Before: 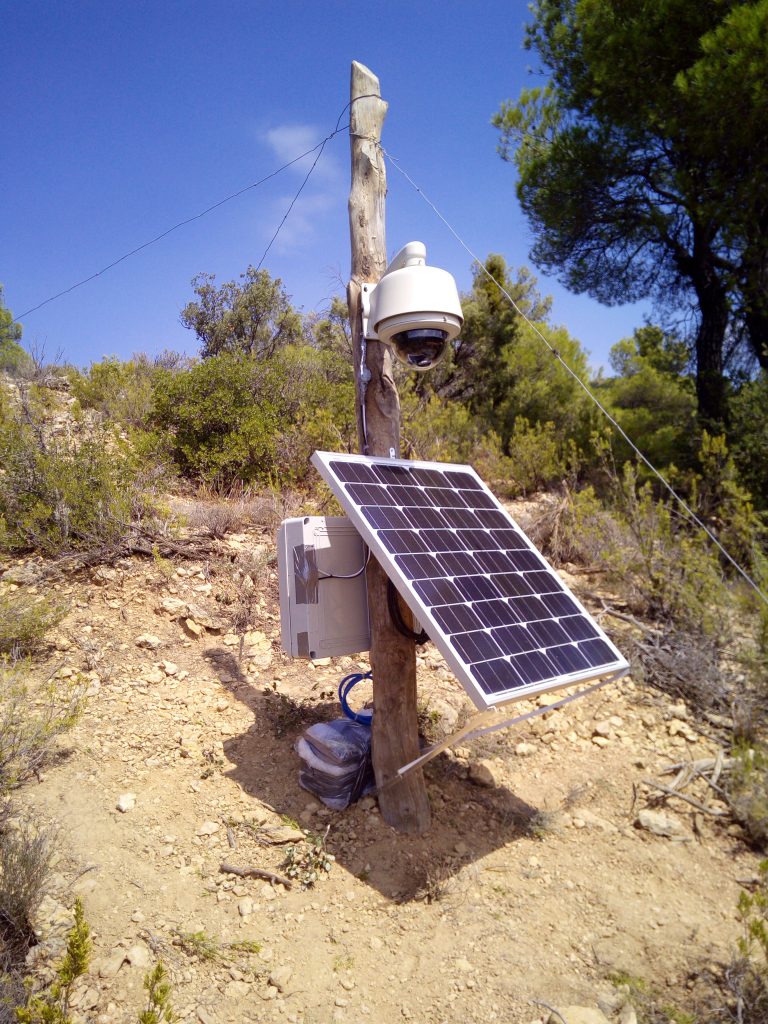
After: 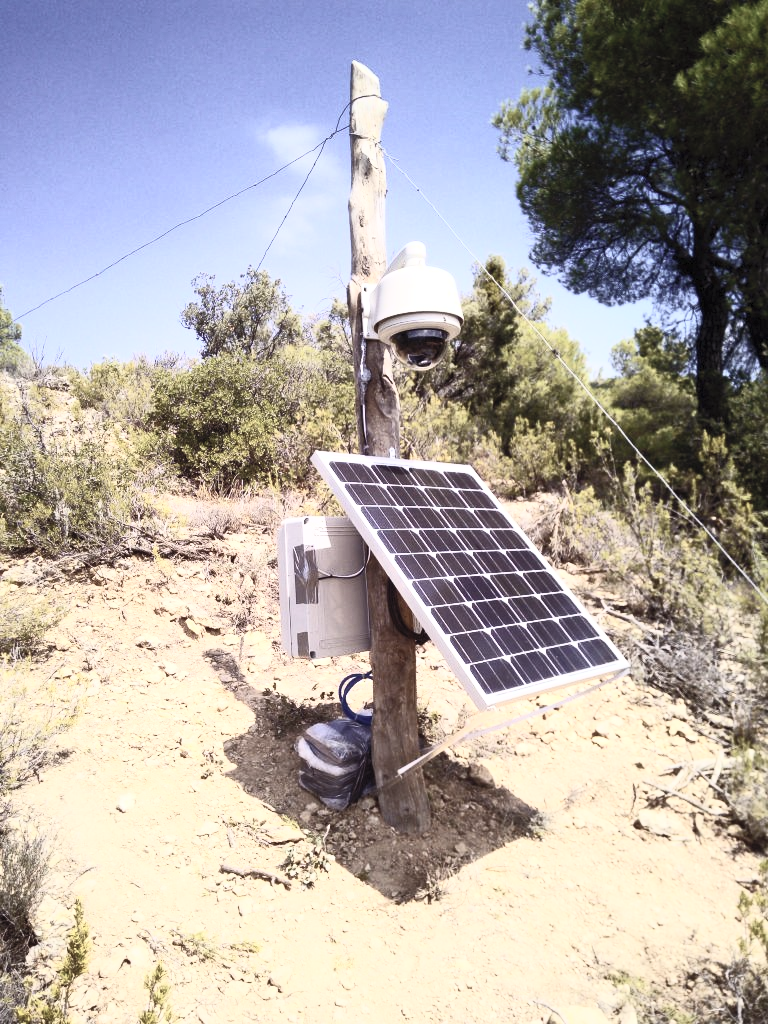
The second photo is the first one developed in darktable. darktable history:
contrast brightness saturation: contrast 0.57, brightness 0.57, saturation -0.34
